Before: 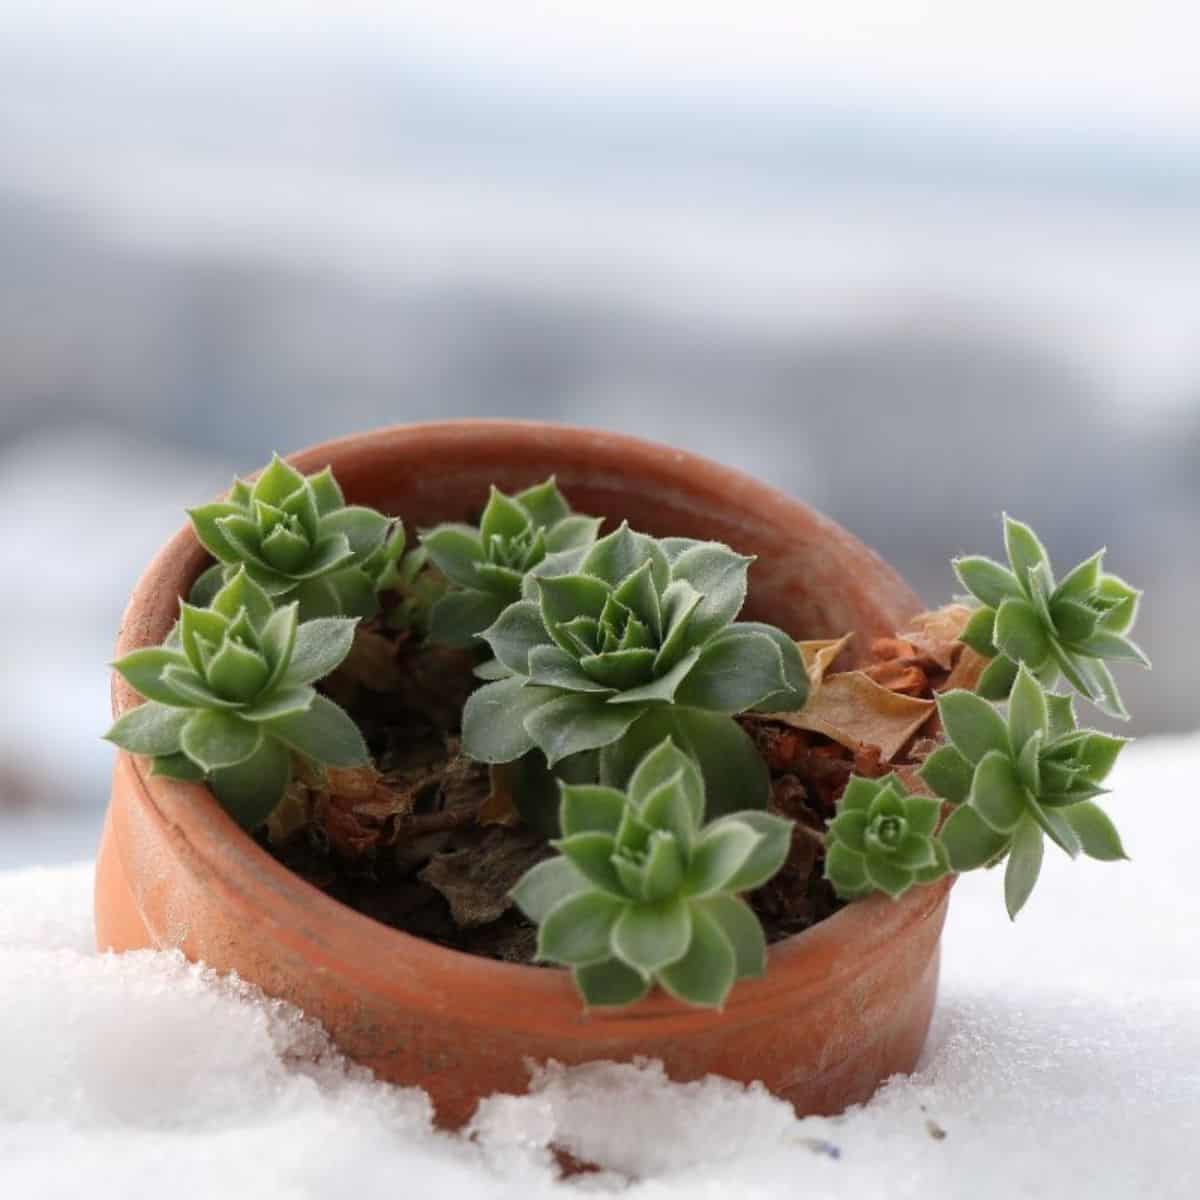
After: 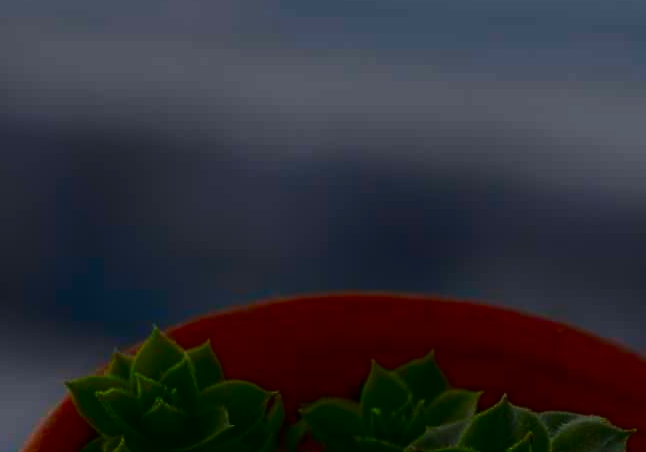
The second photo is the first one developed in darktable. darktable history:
crop: left 10.081%, top 10.617%, right 36.018%, bottom 51.664%
contrast brightness saturation: brightness -0.983, saturation 0.997
exposure: black level correction 0, exposure -0.803 EV, compensate exposure bias true, compensate highlight preservation false
